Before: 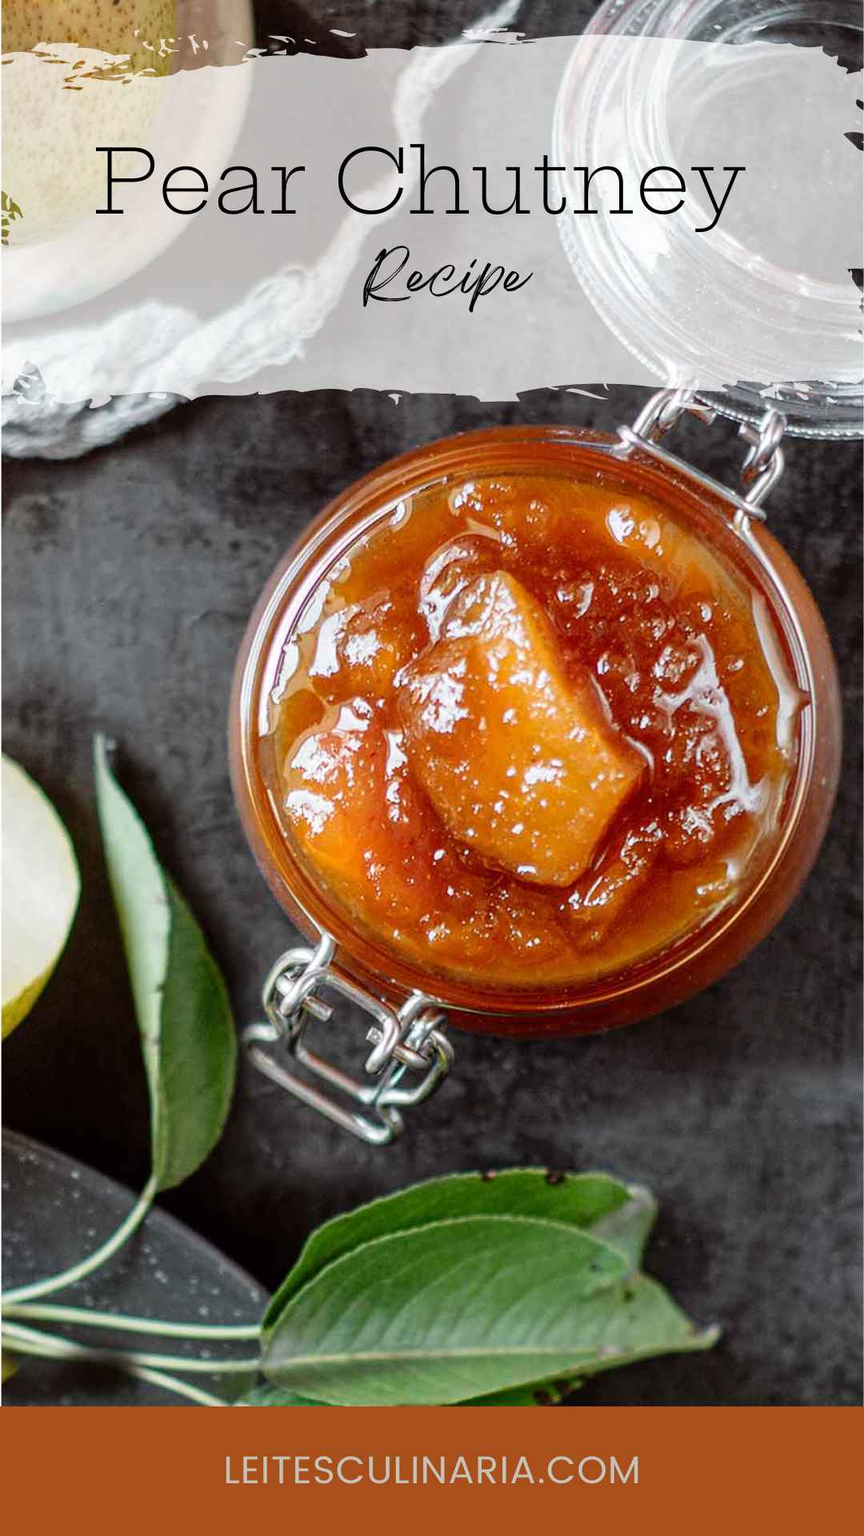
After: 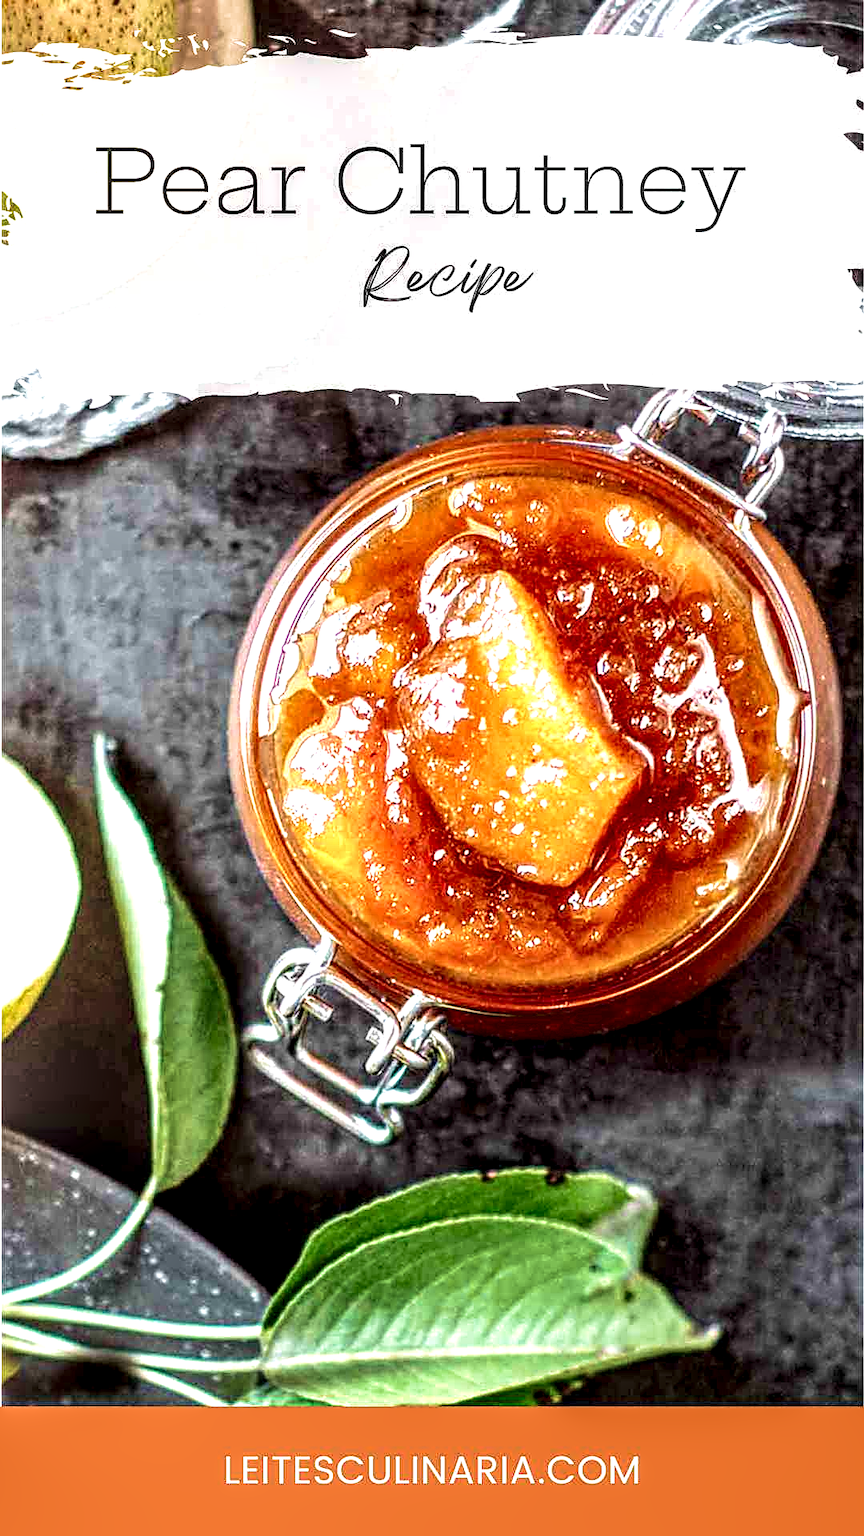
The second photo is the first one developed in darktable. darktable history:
local contrast: highlights 21%, detail 198%
sharpen: on, module defaults
exposure: black level correction 0, exposure 1.001 EV, compensate exposure bias true, compensate highlight preservation false
velvia: strength 45.51%
